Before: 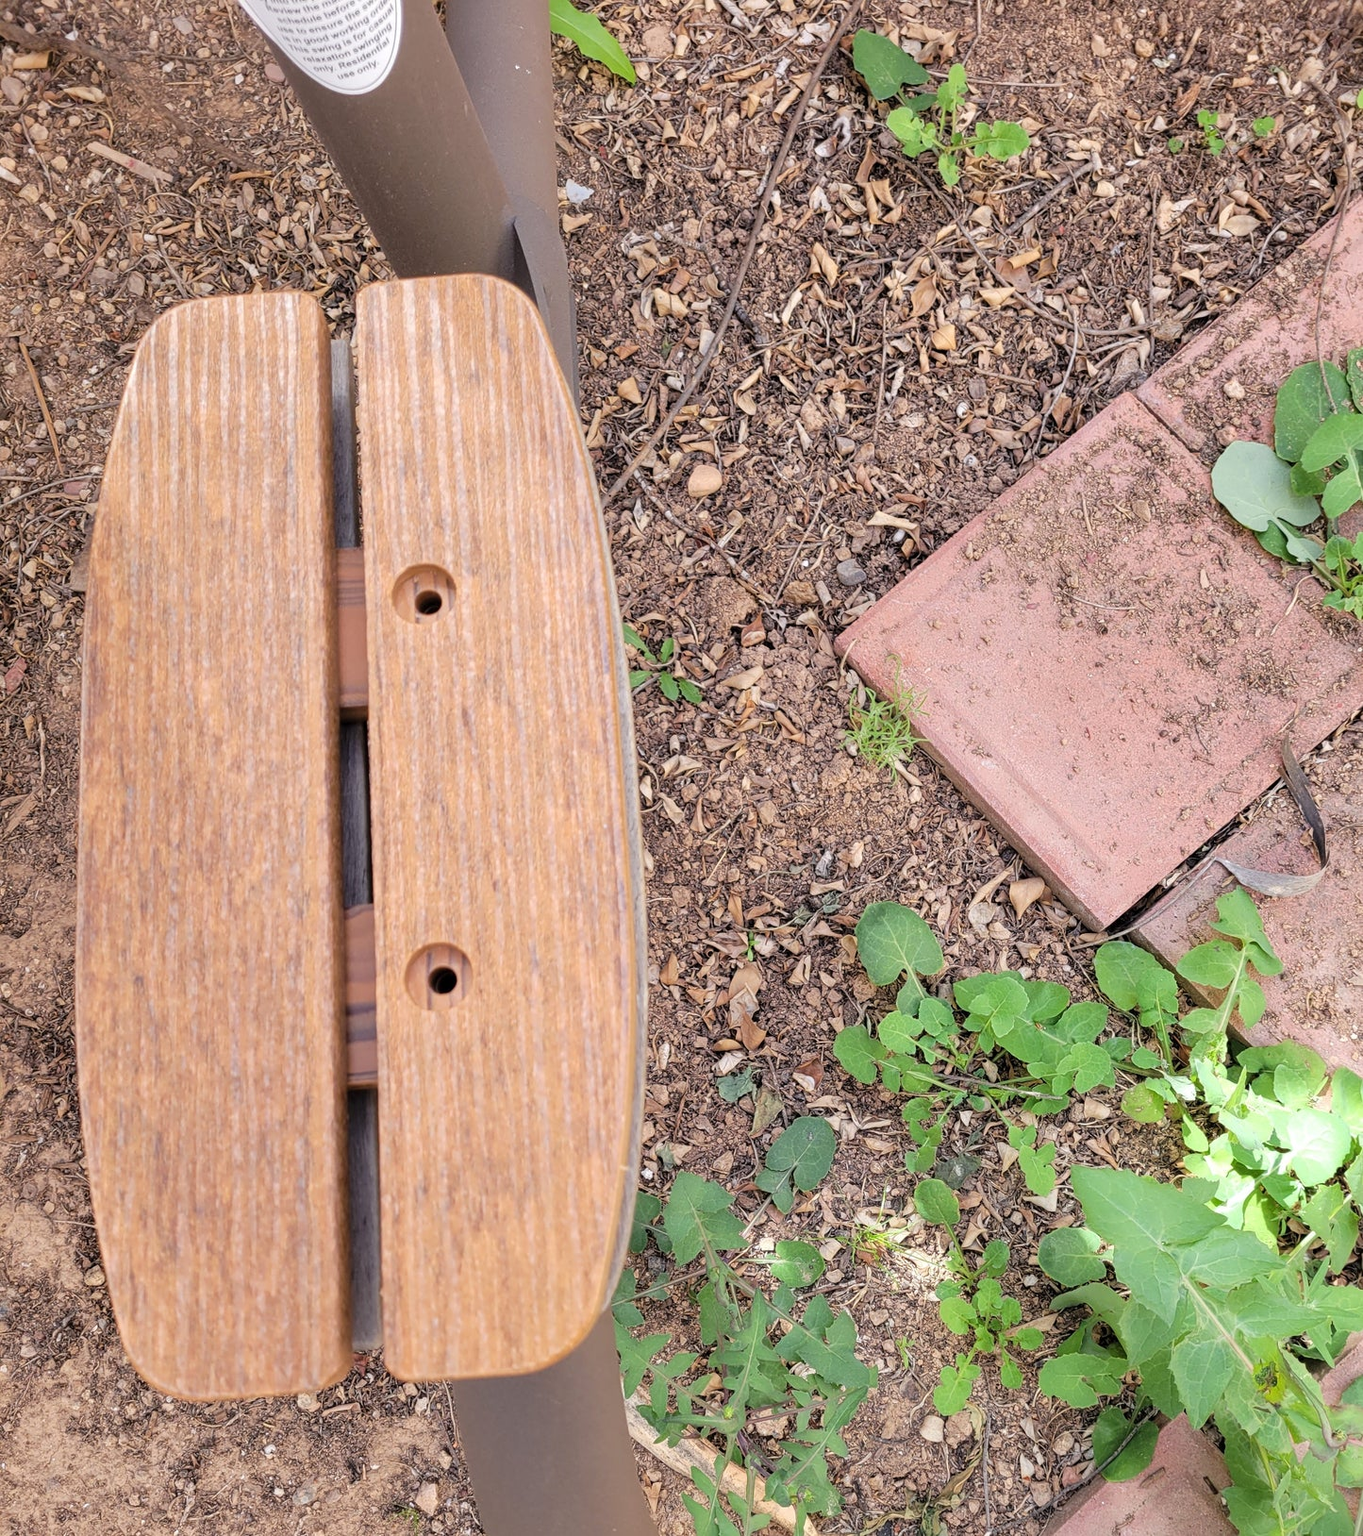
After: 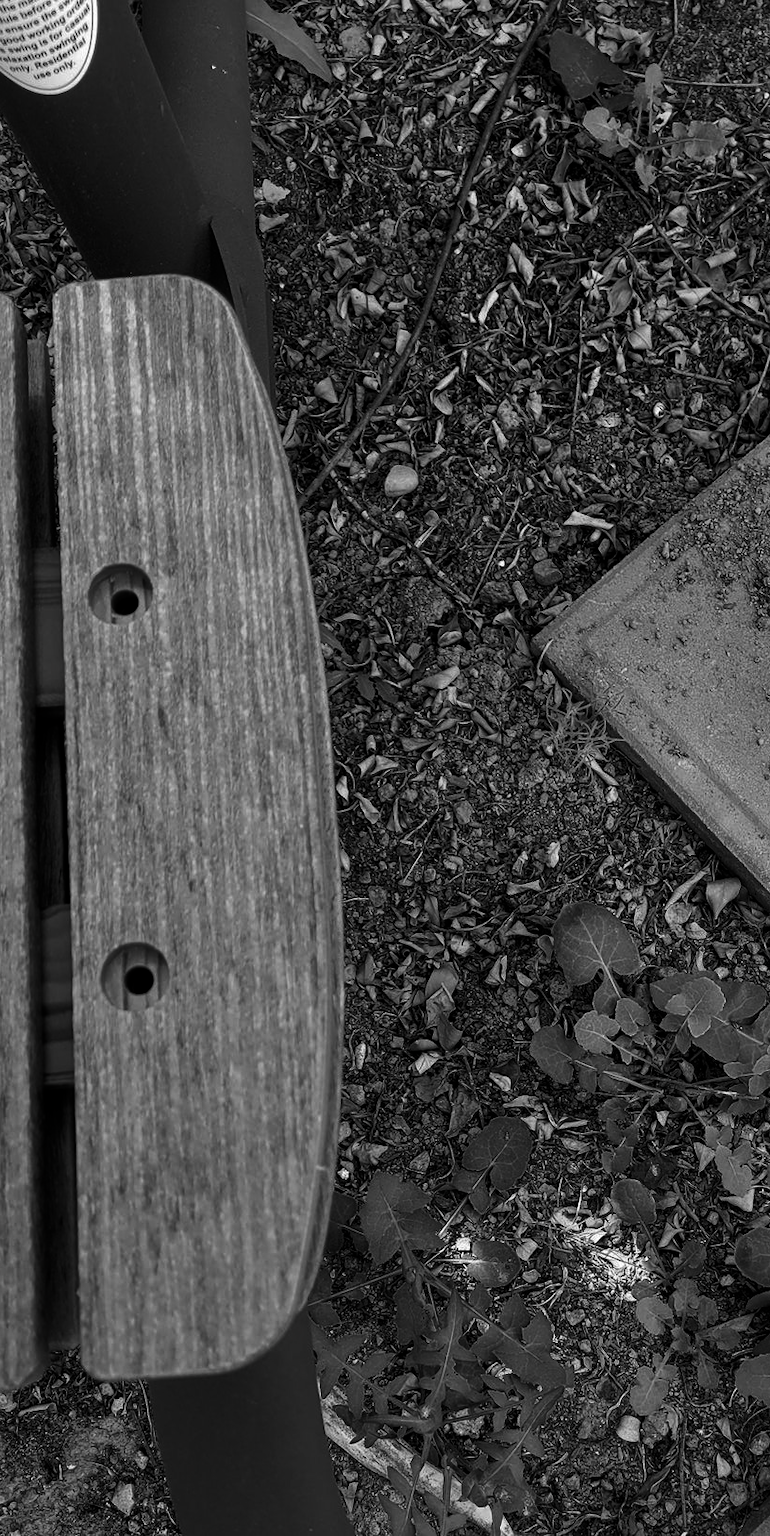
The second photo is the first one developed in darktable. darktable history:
contrast brightness saturation: contrast 0.02, brightness -0.989, saturation -0.997
crop and rotate: left 22.328%, right 21.09%
